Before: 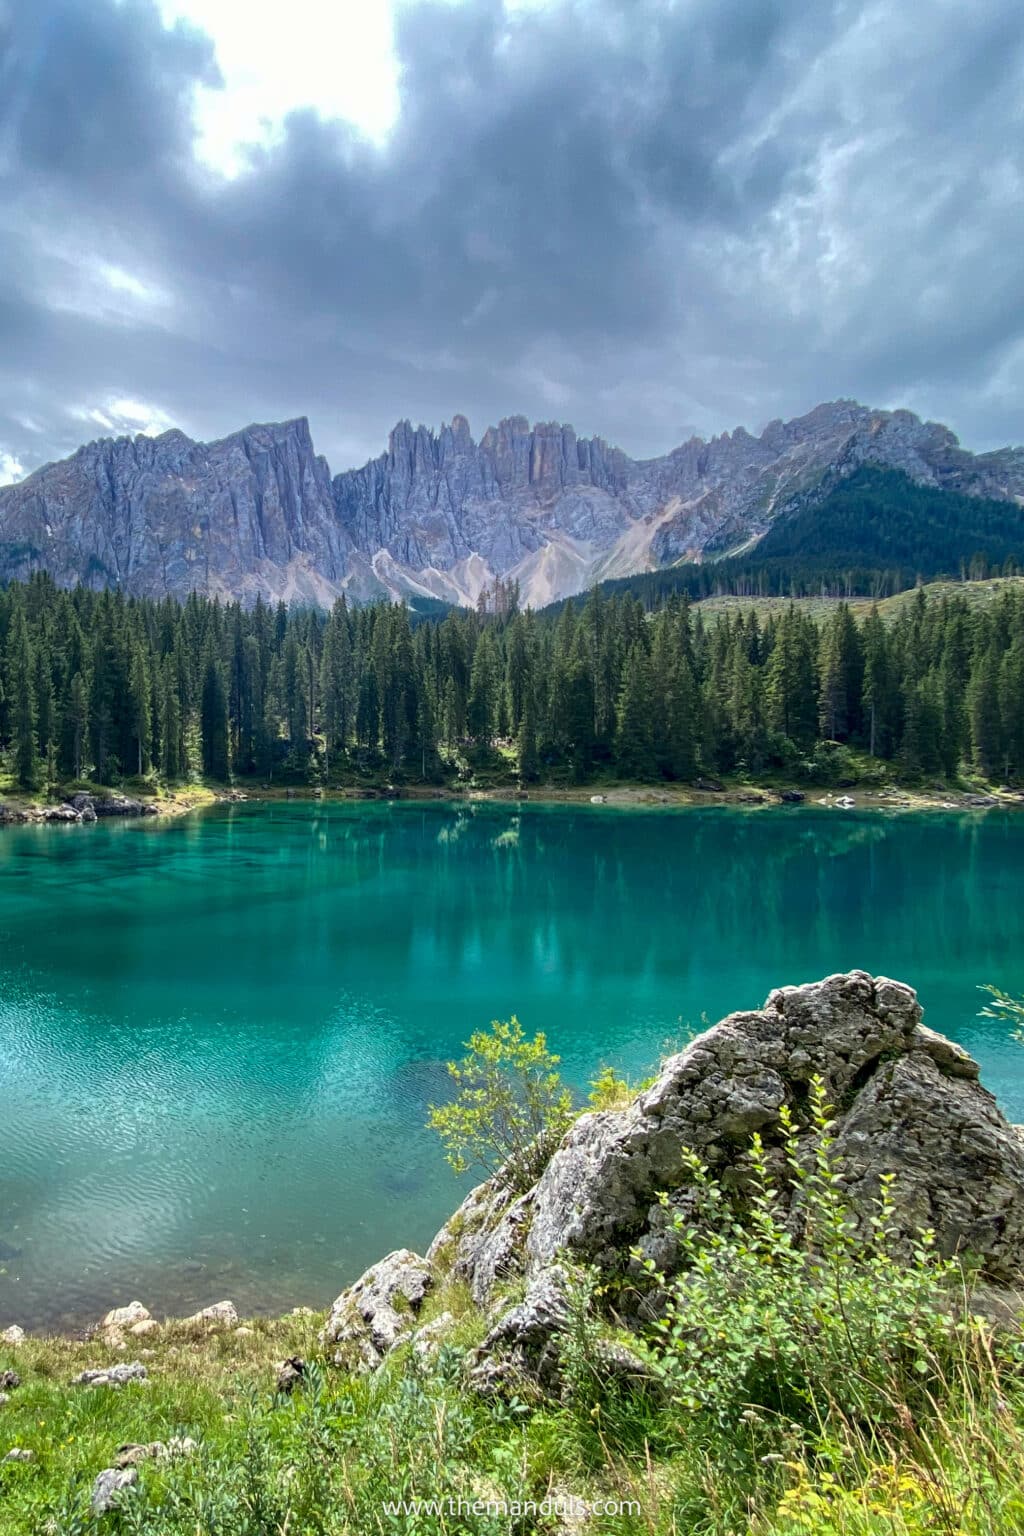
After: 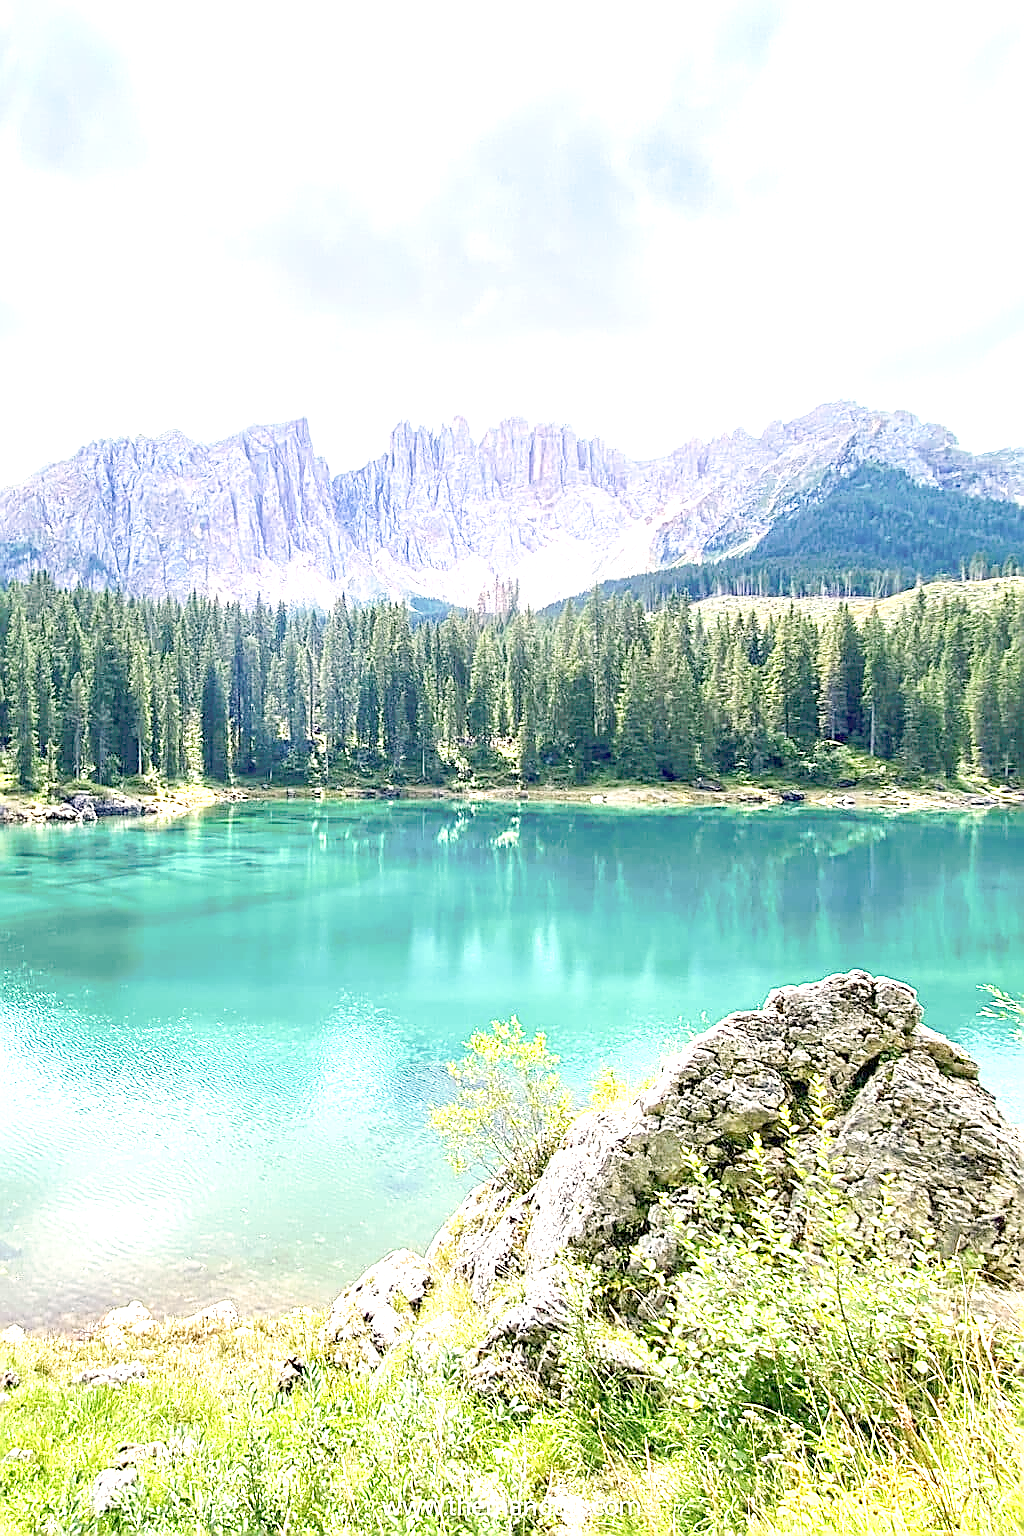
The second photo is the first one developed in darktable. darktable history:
color correction: highlights a* 3.84, highlights b* 5.07
sharpen: radius 1.4, amount 1.25, threshold 0.7
exposure: black level correction 0, exposure 1.9 EV, compensate highlight preservation false
tone curve: curves: ch0 [(0, 0) (0.003, 0.013) (0.011, 0.017) (0.025, 0.035) (0.044, 0.093) (0.069, 0.146) (0.1, 0.179) (0.136, 0.243) (0.177, 0.294) (0.224, 0.332) (0.277, 0.412) (0.335, 0.454) (0.399, 0.531) (0.468, 0.611) (0.543, 0.669) (0.623, 0.738) (0.709, 0.823) (0.801, 0.881) (0.898, 0.951) (1, 1)], preserve colors none
